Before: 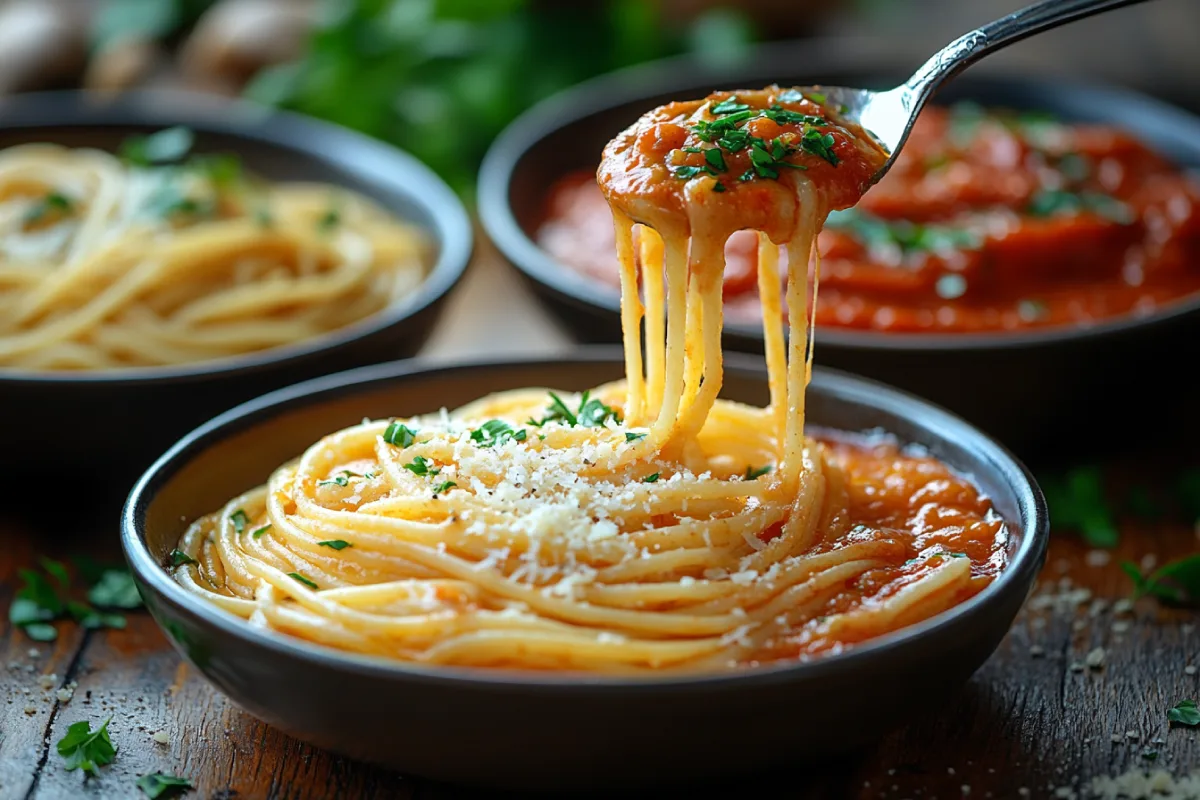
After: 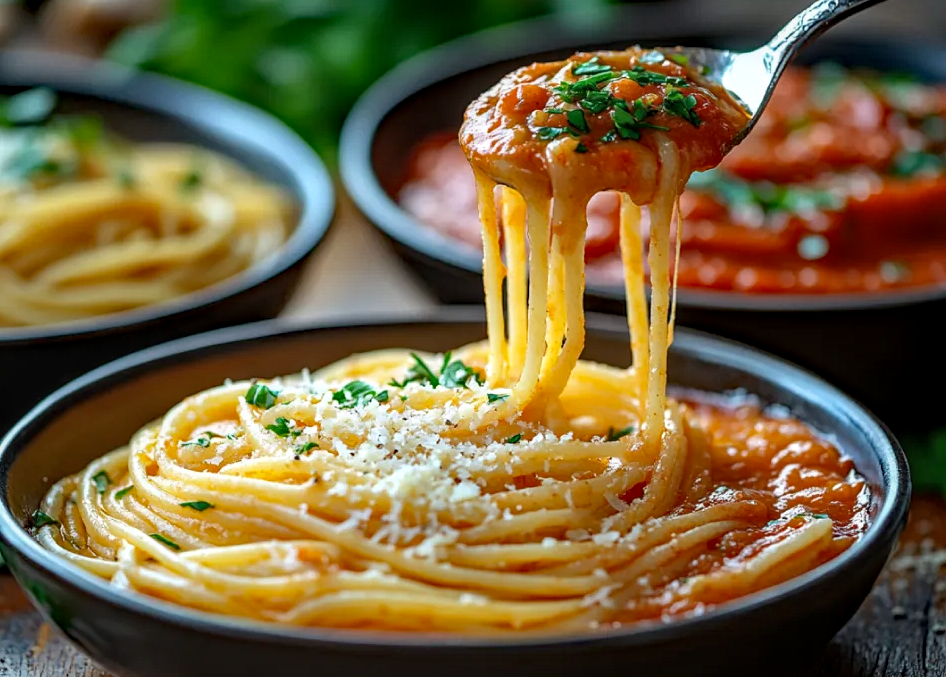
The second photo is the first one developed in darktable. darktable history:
haze removal: strength 0.294, distance 0.257, compatibility mode true, adaptive false
crop: left 11.563%, top 4.902%, right 9.598%, bottom 10.432%
shadows and highlights: radius 329.48, shadows 54.44, highlights -98.25, compress 94.6%, highlights color adjustment 73.23%, soften with gaussian
local contrast: on, module defaults
